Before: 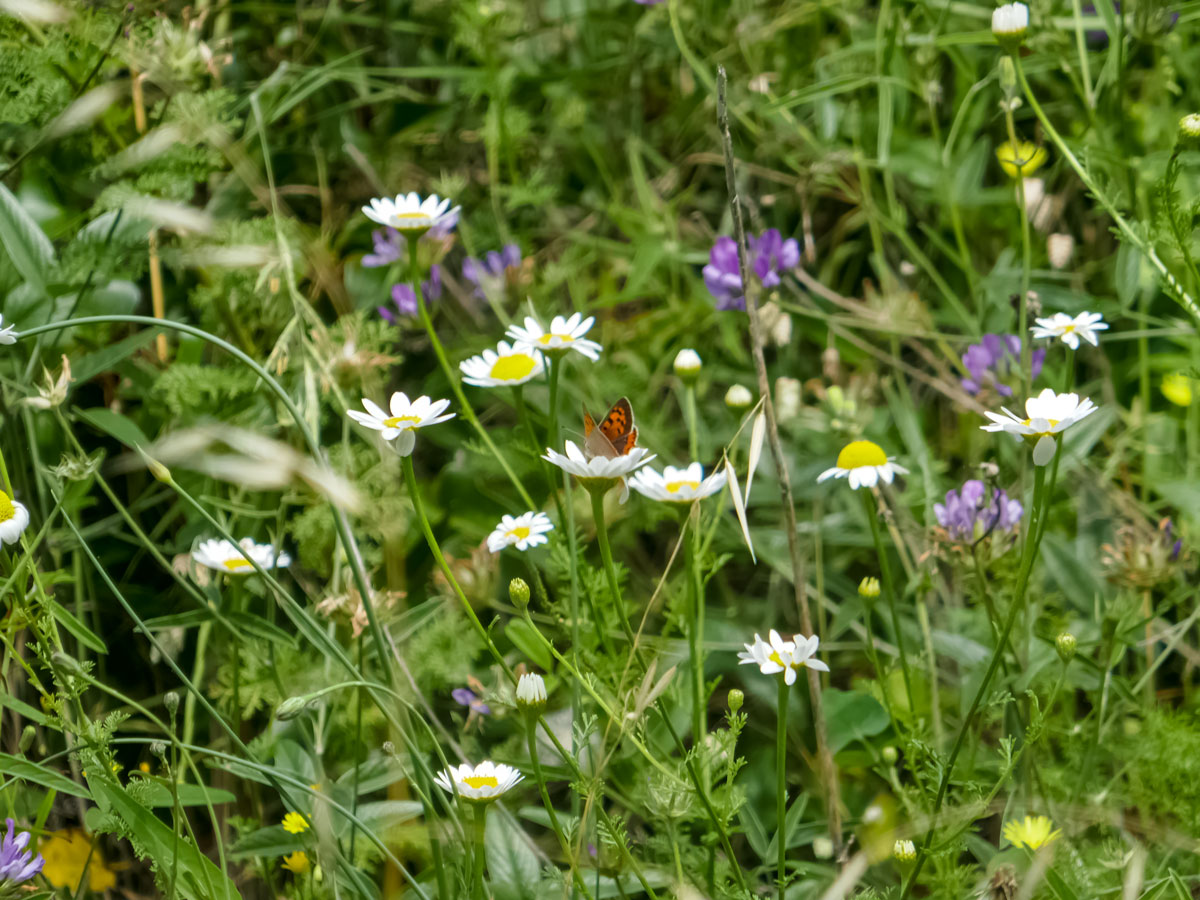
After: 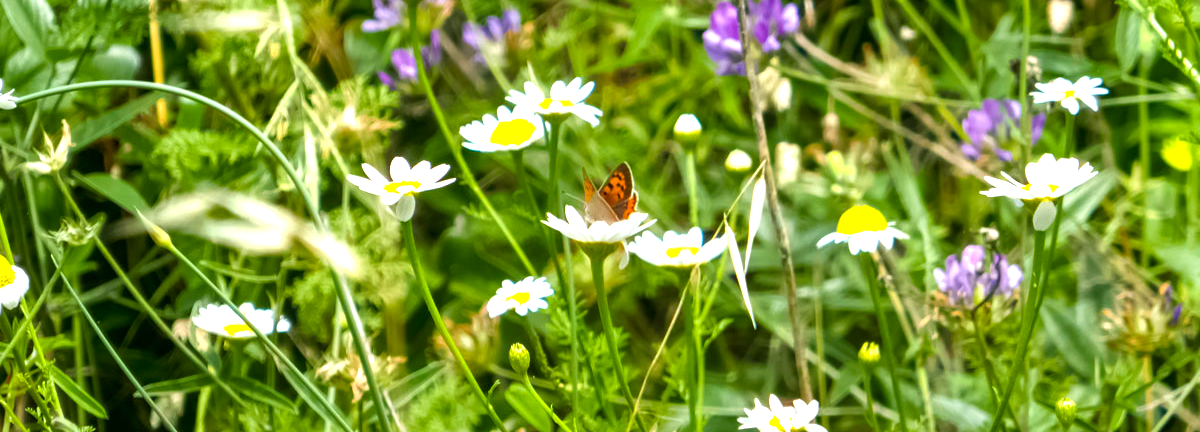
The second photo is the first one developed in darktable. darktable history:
tone equalizer: edges refinement/feathering 500, mask exposure compensation -1.57 EV, preserve details no
crop and rotate: top 26.219%, bottom 25.779%
color balance rgb: perceptual saturation grading › global saturation 9.893%, perceptual brilliance grading › global brilliance 30.63%, global vibrance 9.449%
